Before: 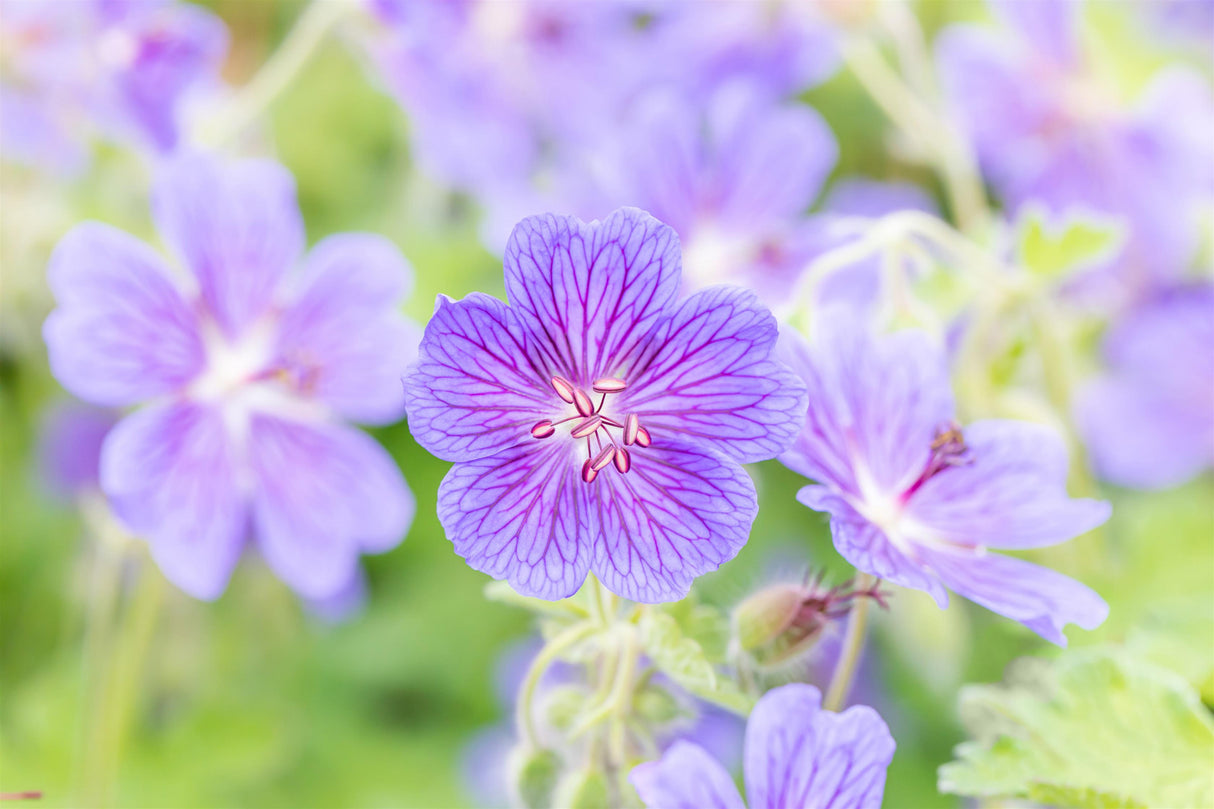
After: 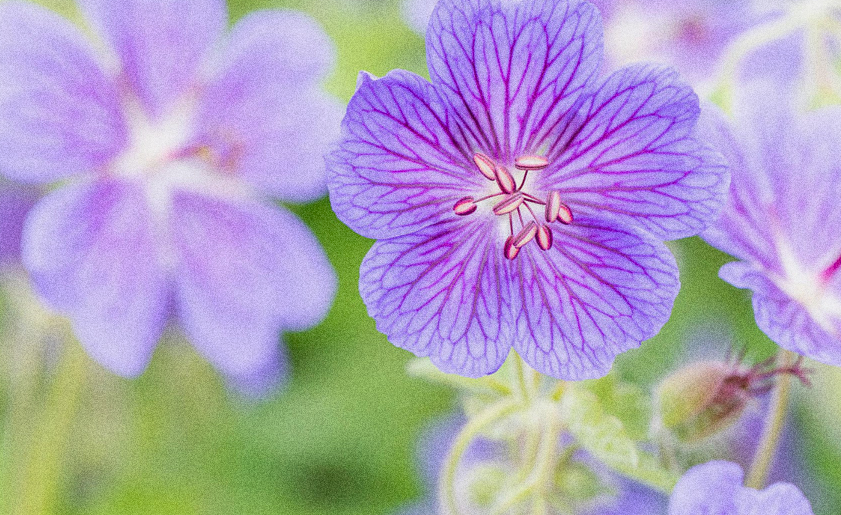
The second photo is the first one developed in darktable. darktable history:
crop: left 6.488%, top 27.668%, right 24.183%, bottom 8.656%
exposure: black level correction 0.001, exposure -0.2 EV, compensate highlight preservation false
grain: coarseness 0.09 ISO, strength 40%
